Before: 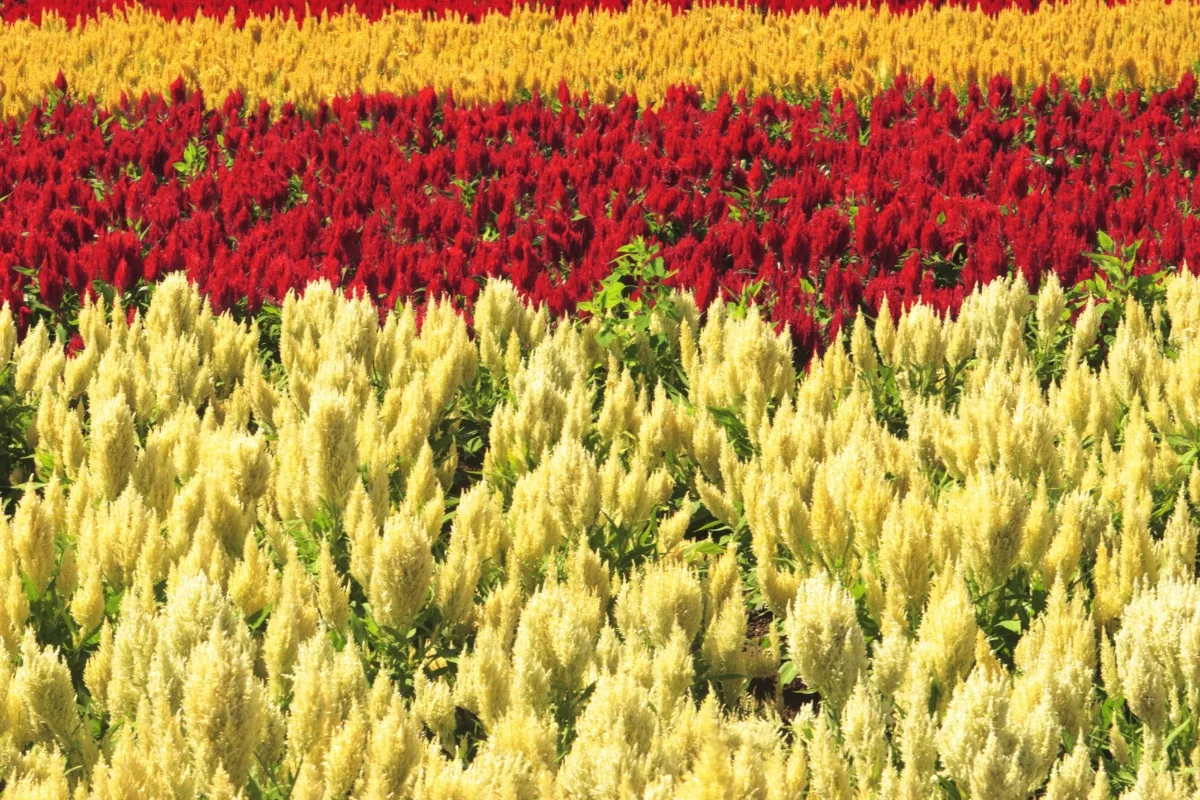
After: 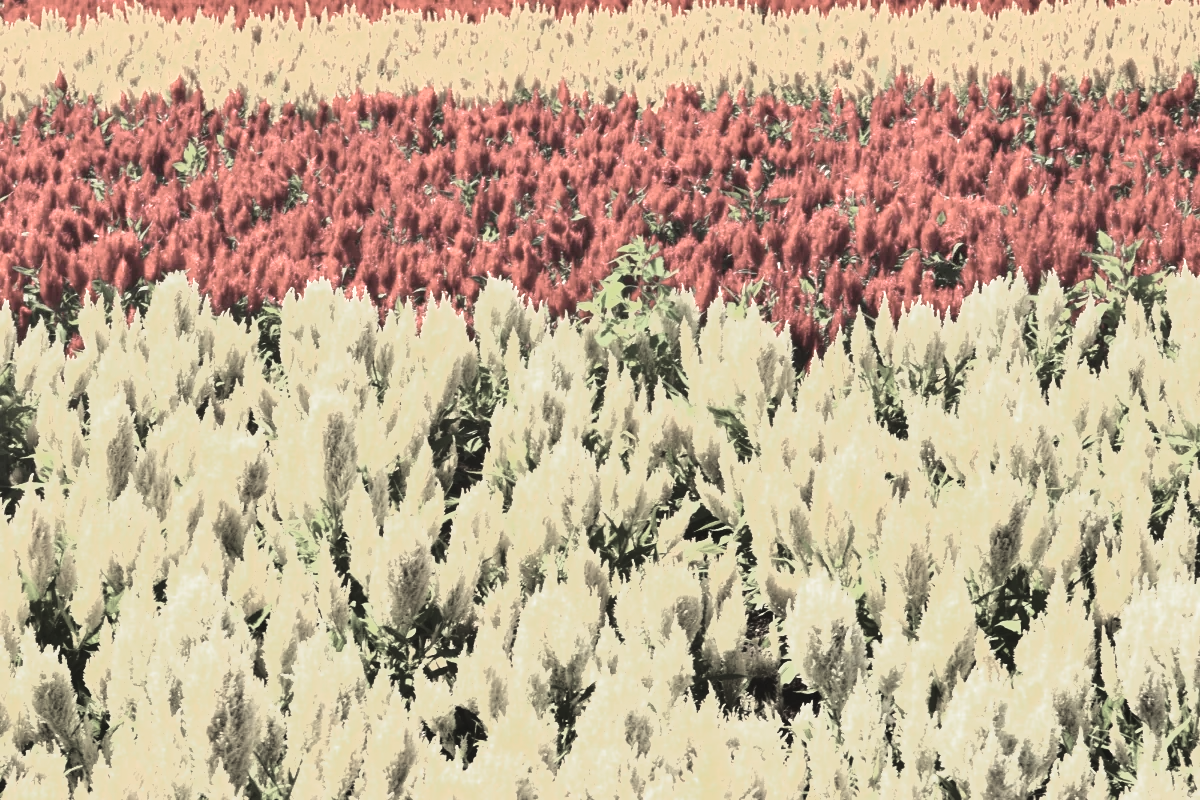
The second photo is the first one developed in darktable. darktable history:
color zones: curves: ch0 [(0, 0.613) (0.01, 0.613) (0.245, 0.448) (0.498, 0.529) (0.642, 0.665) (0.879, 0.777) (0.99, 0.613)]; ch1 [(0, 0.272) (0.219, 0.127) (0.724, 0.346)]
exposure: exposure 1.25 EV, compensate exposure bias true, compensate highlight preservation false
shadows and highlights: highlights color adjustment 0%, low approximation 0.01, soften with gaussian
